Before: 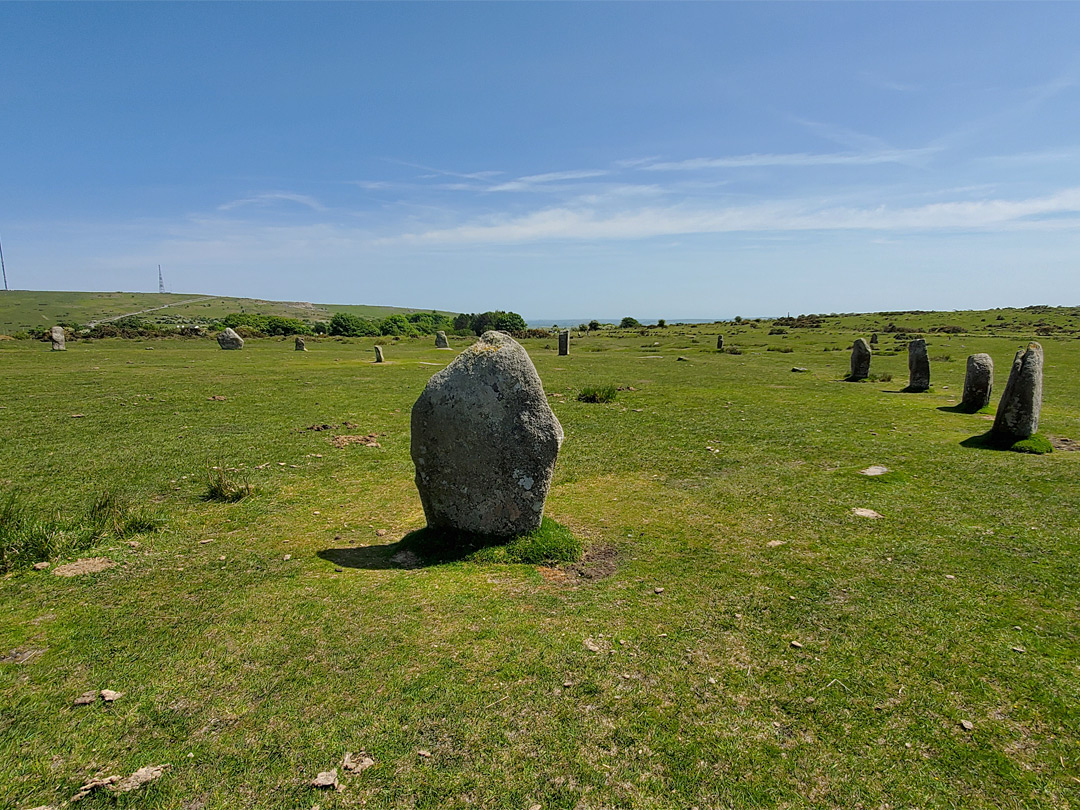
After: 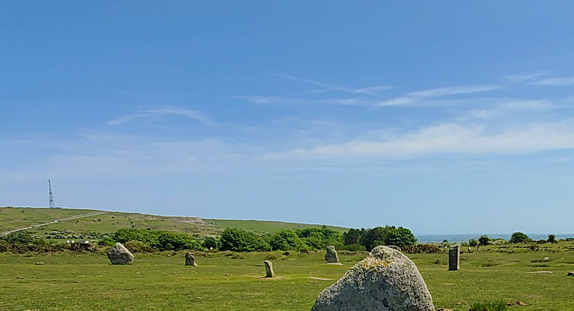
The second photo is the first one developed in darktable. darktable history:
crop: left 10.186%, top 10.541%, right 36.585%, bottom 51.063%
velvia: on, module defaults
tone equalizer: on, module defaults
